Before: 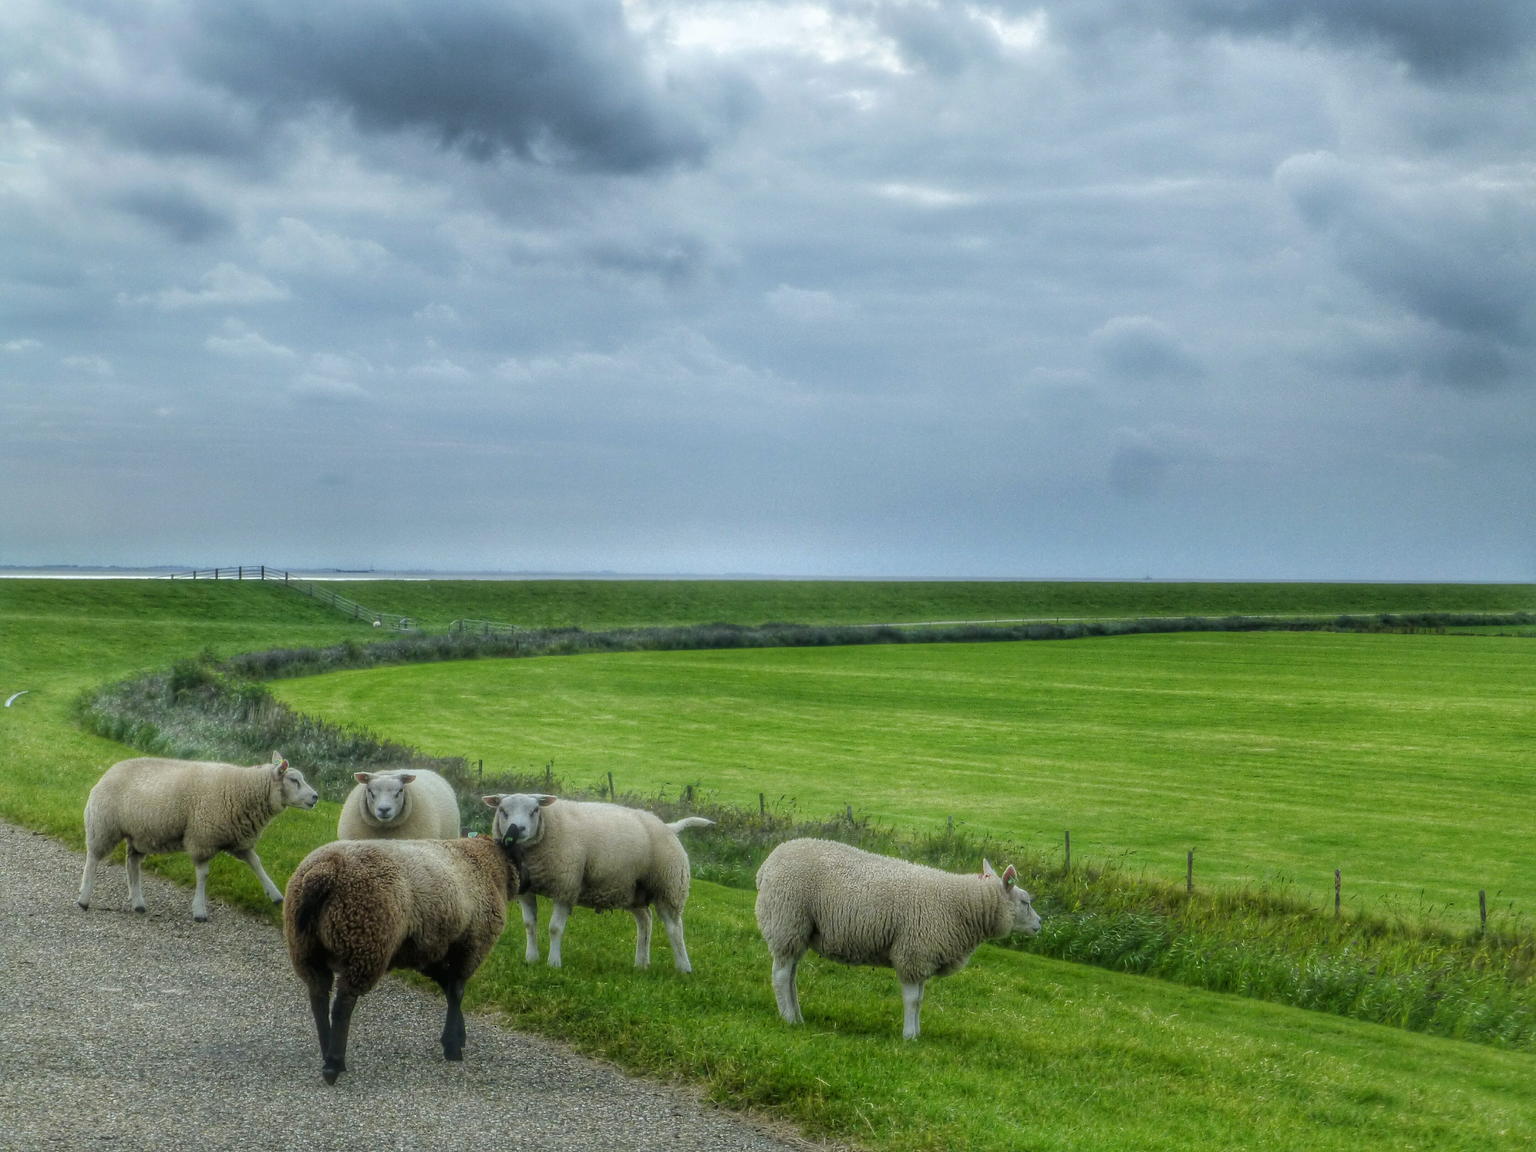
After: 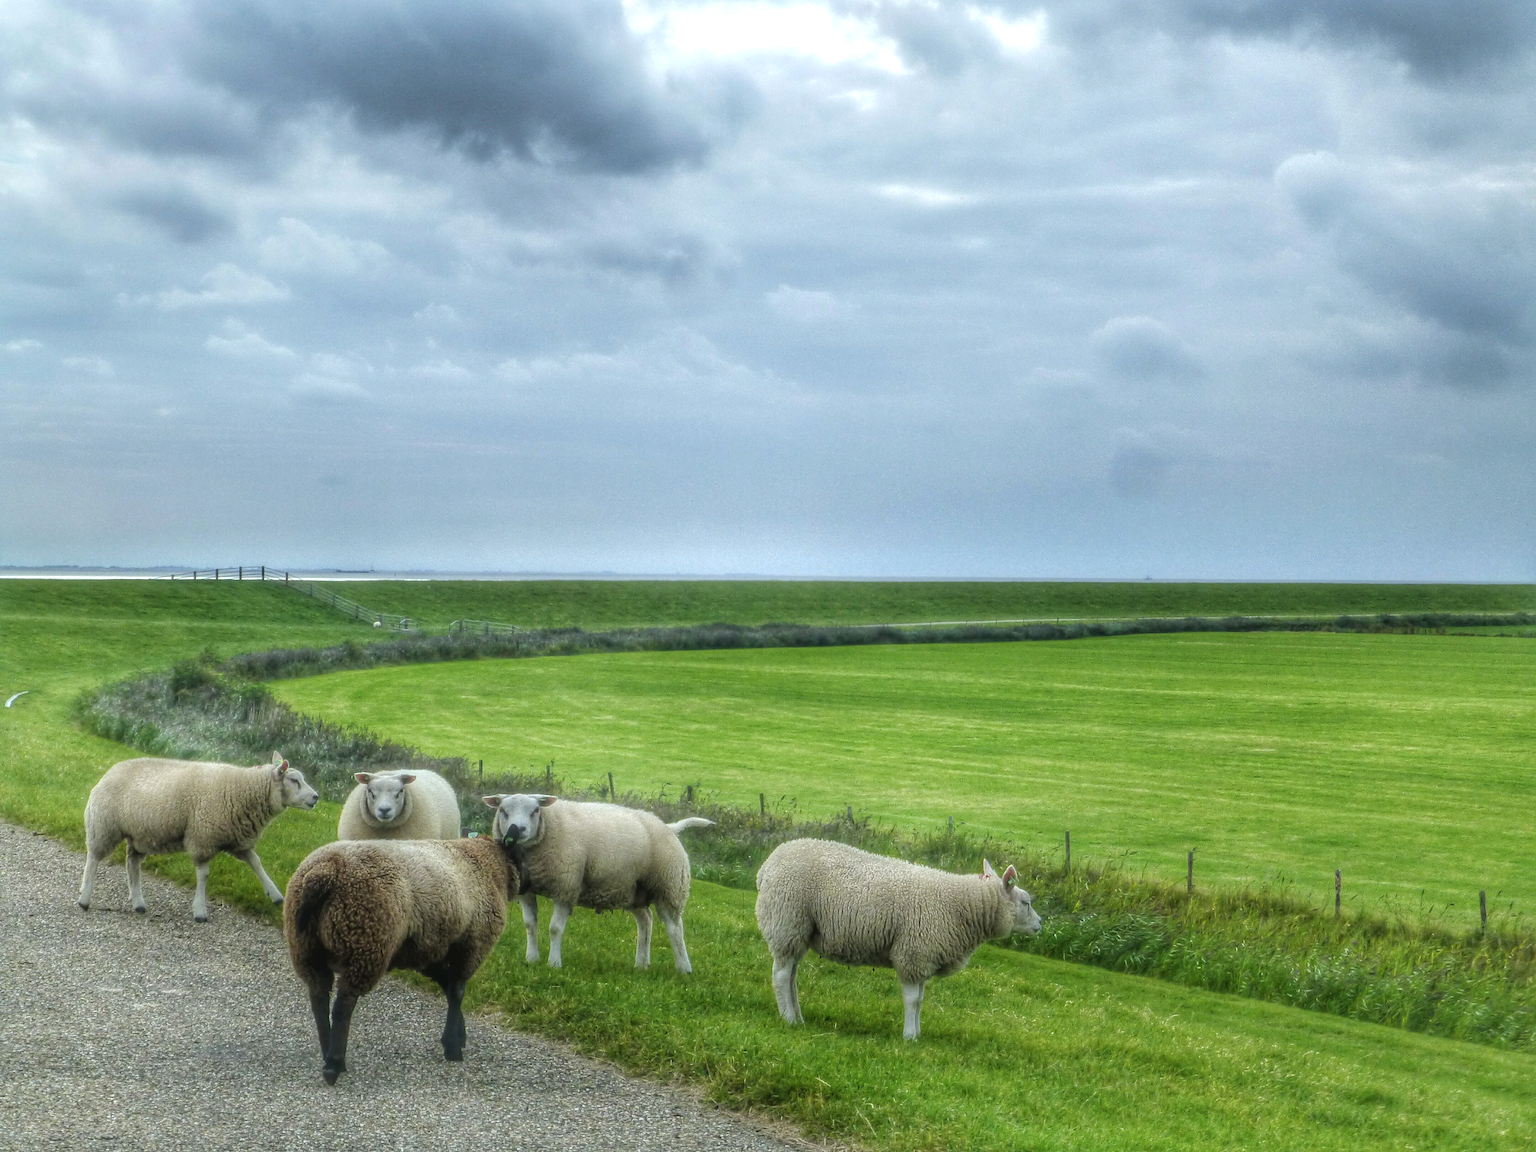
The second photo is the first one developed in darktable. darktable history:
exposure: exposure 0.567 EV, compensate highlight preservation false
contrast brightness saturation: contrast -0.073, brightness -0.04, saturation -0.106
tone equalizer: on, module defaults
